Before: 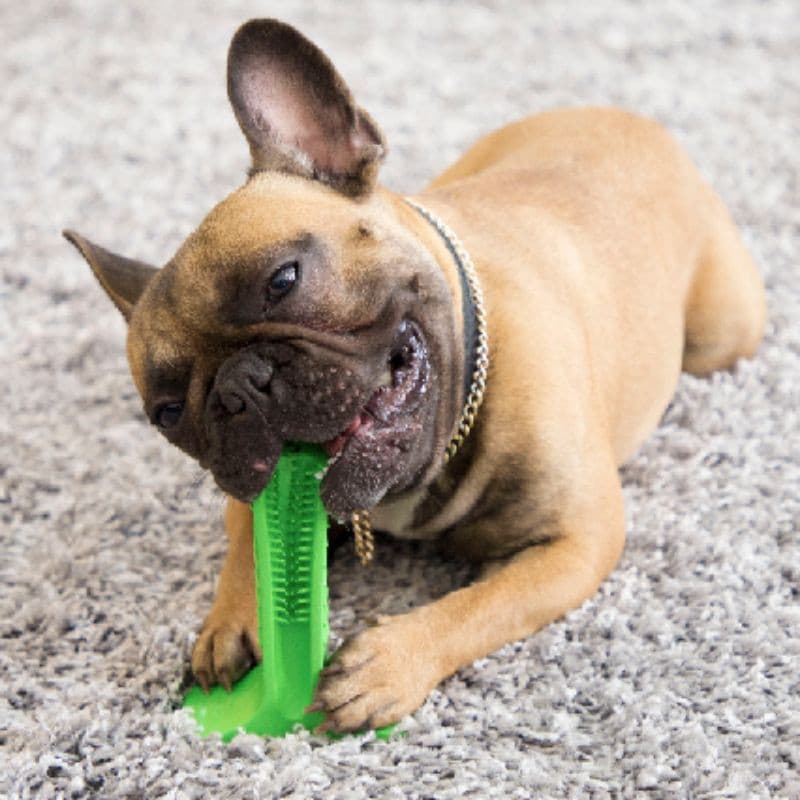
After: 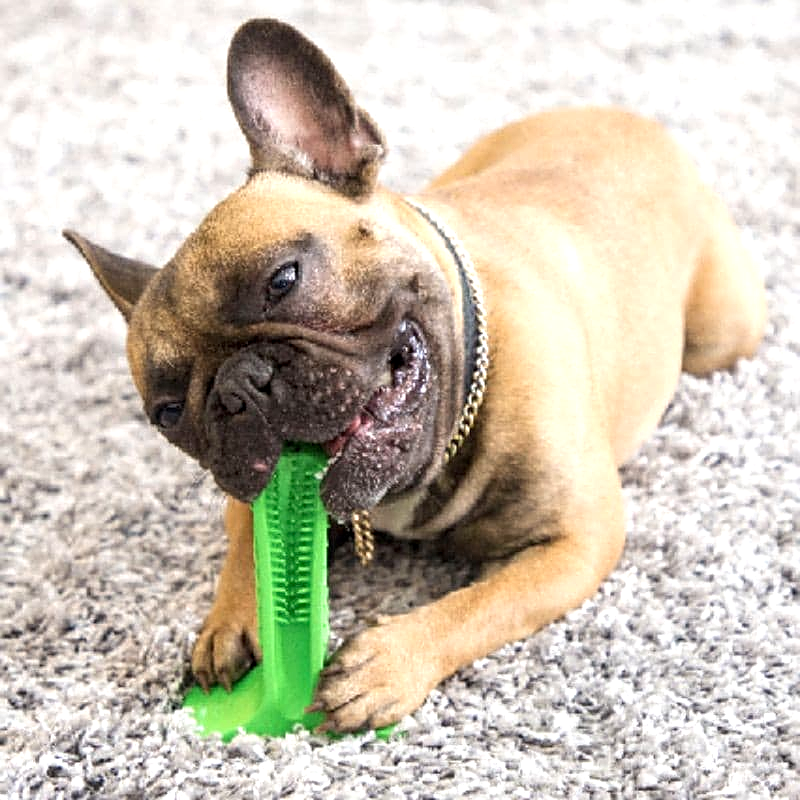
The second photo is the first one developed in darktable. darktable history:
local contrast: on, module defaults
sharpen: on, module defaults
exposure: exposure 0.426 EV, compensate highlight preservation false
